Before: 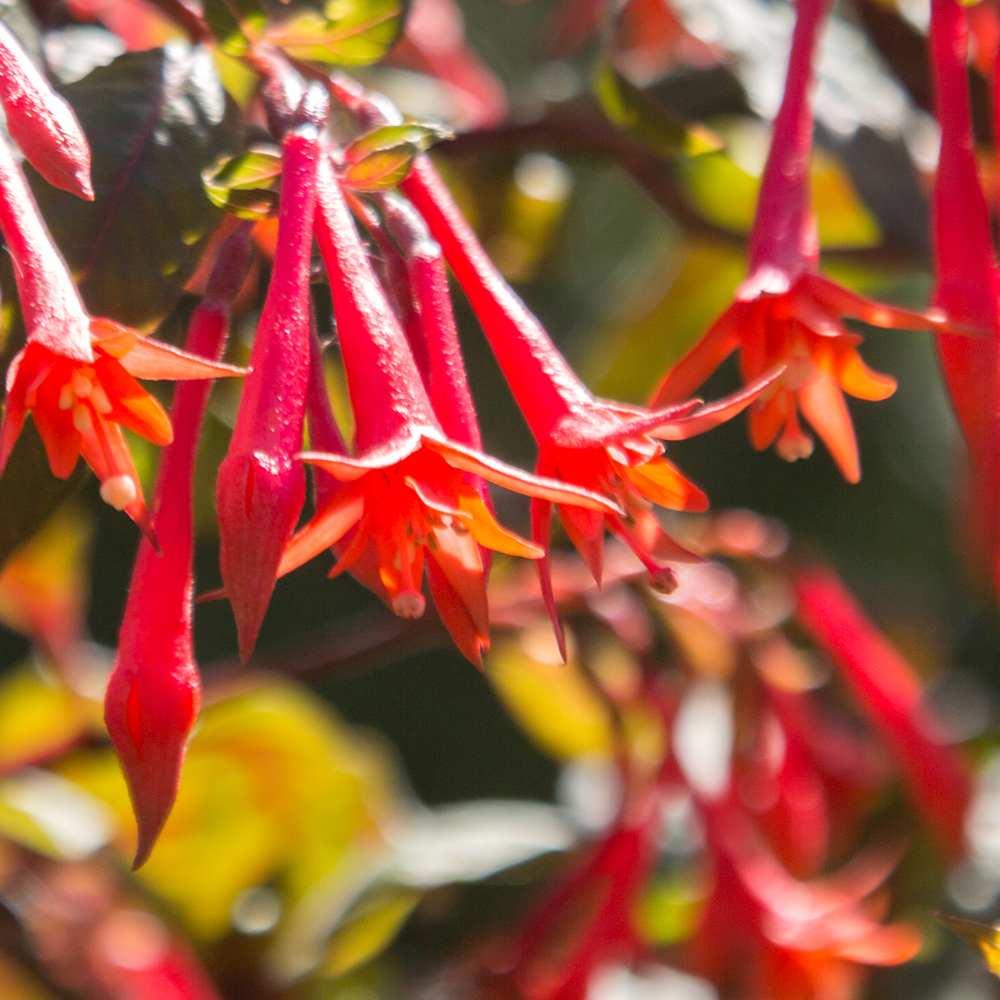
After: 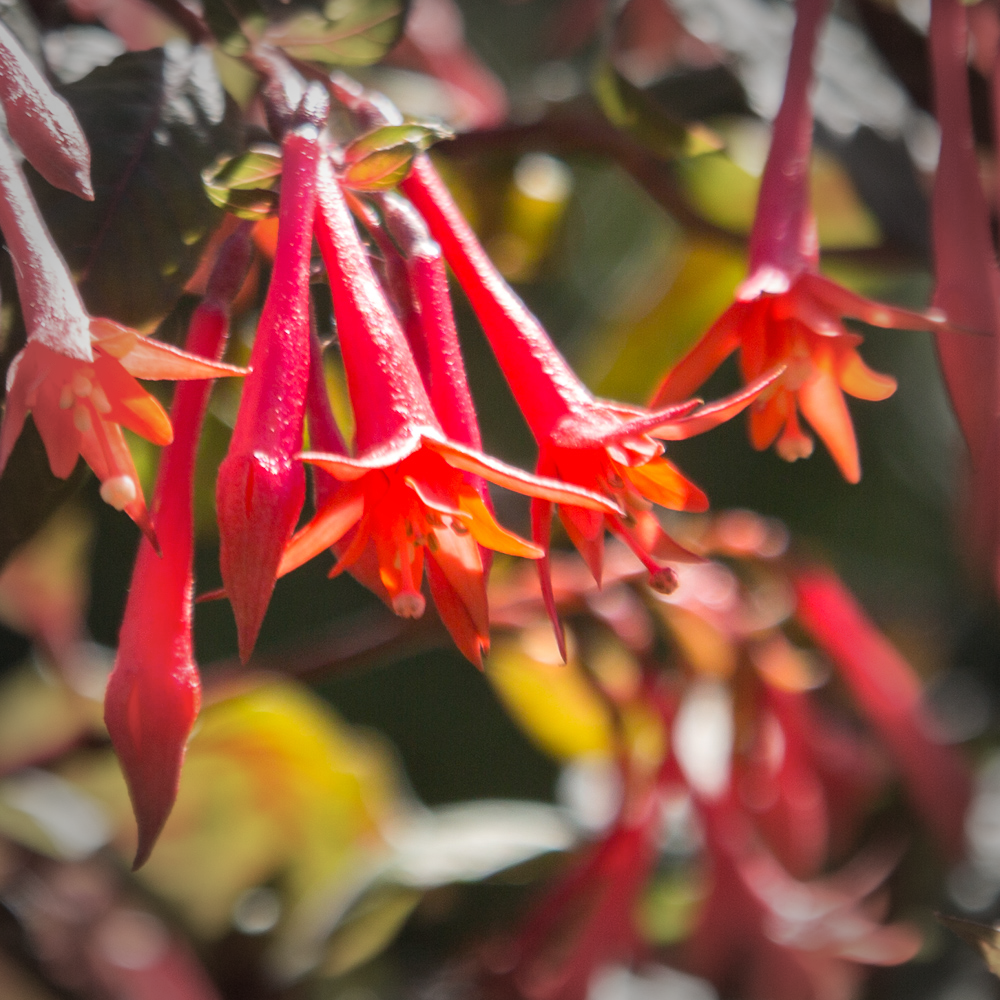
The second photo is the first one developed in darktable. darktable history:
exposure: compensate highlight preservation false
vignetting: fall-off start 66.58%, fall-off radius 39.65%, automatic ratio true, width/height ratio 0.672, unbound false
shadows and highlights: soften with gaussian
